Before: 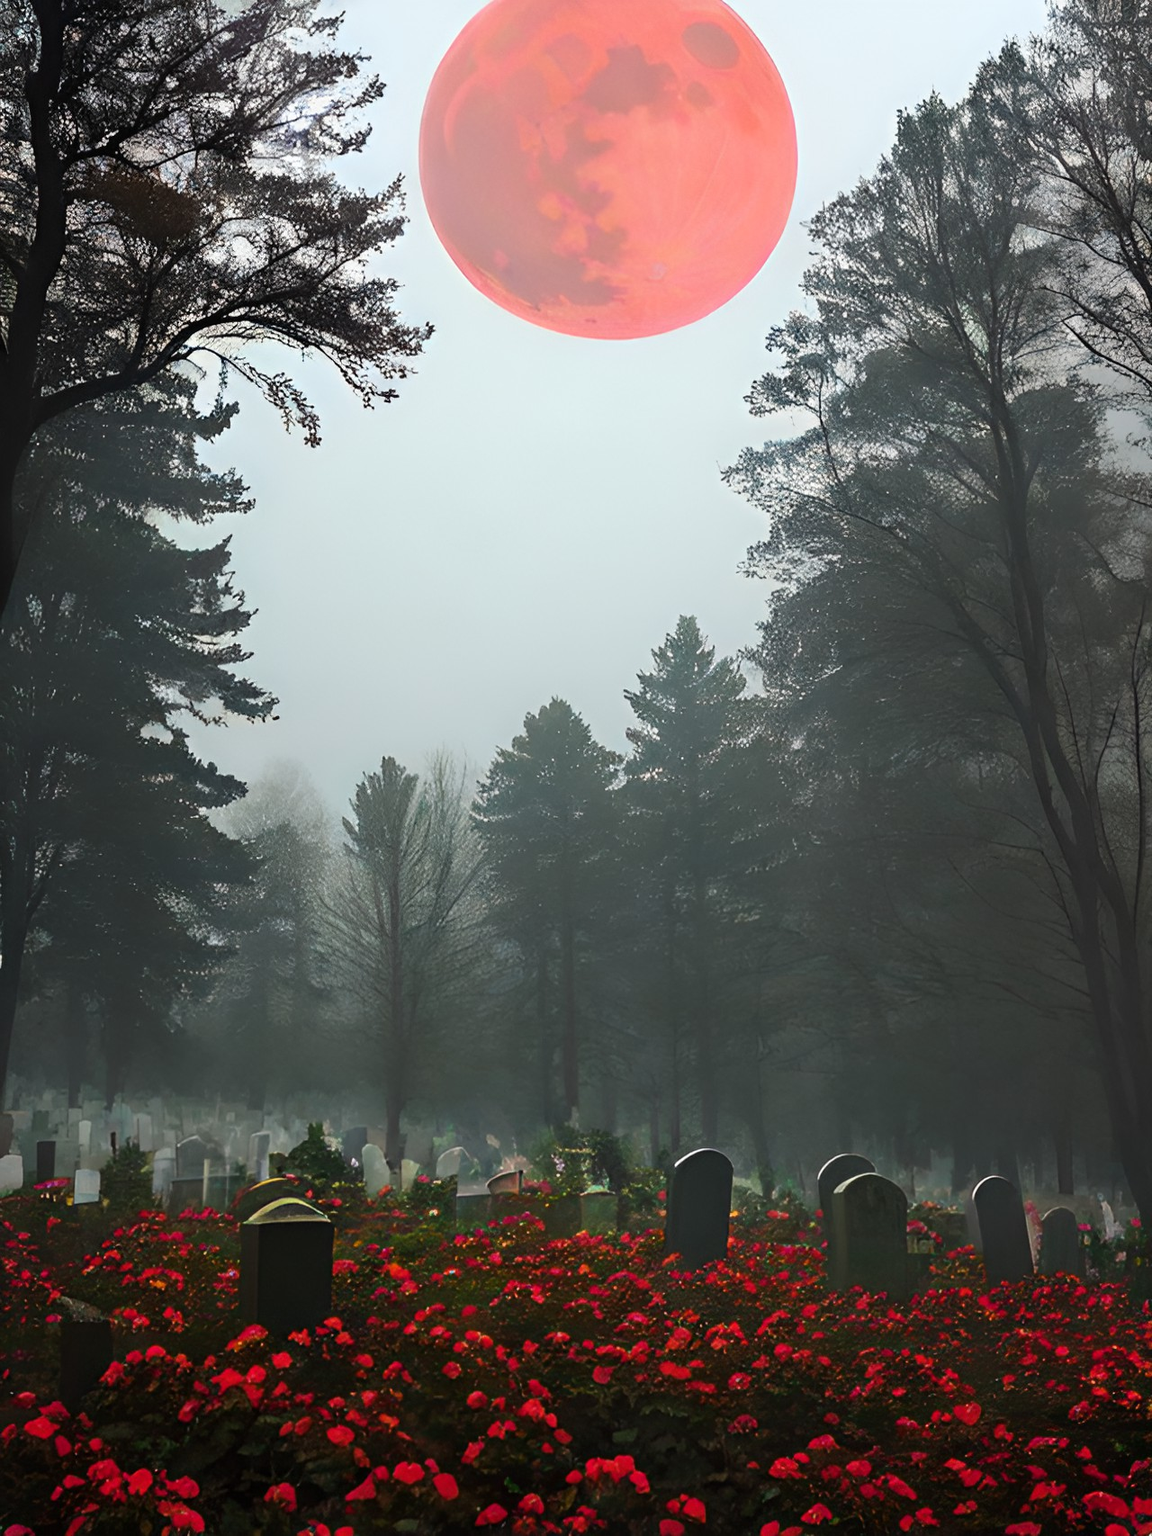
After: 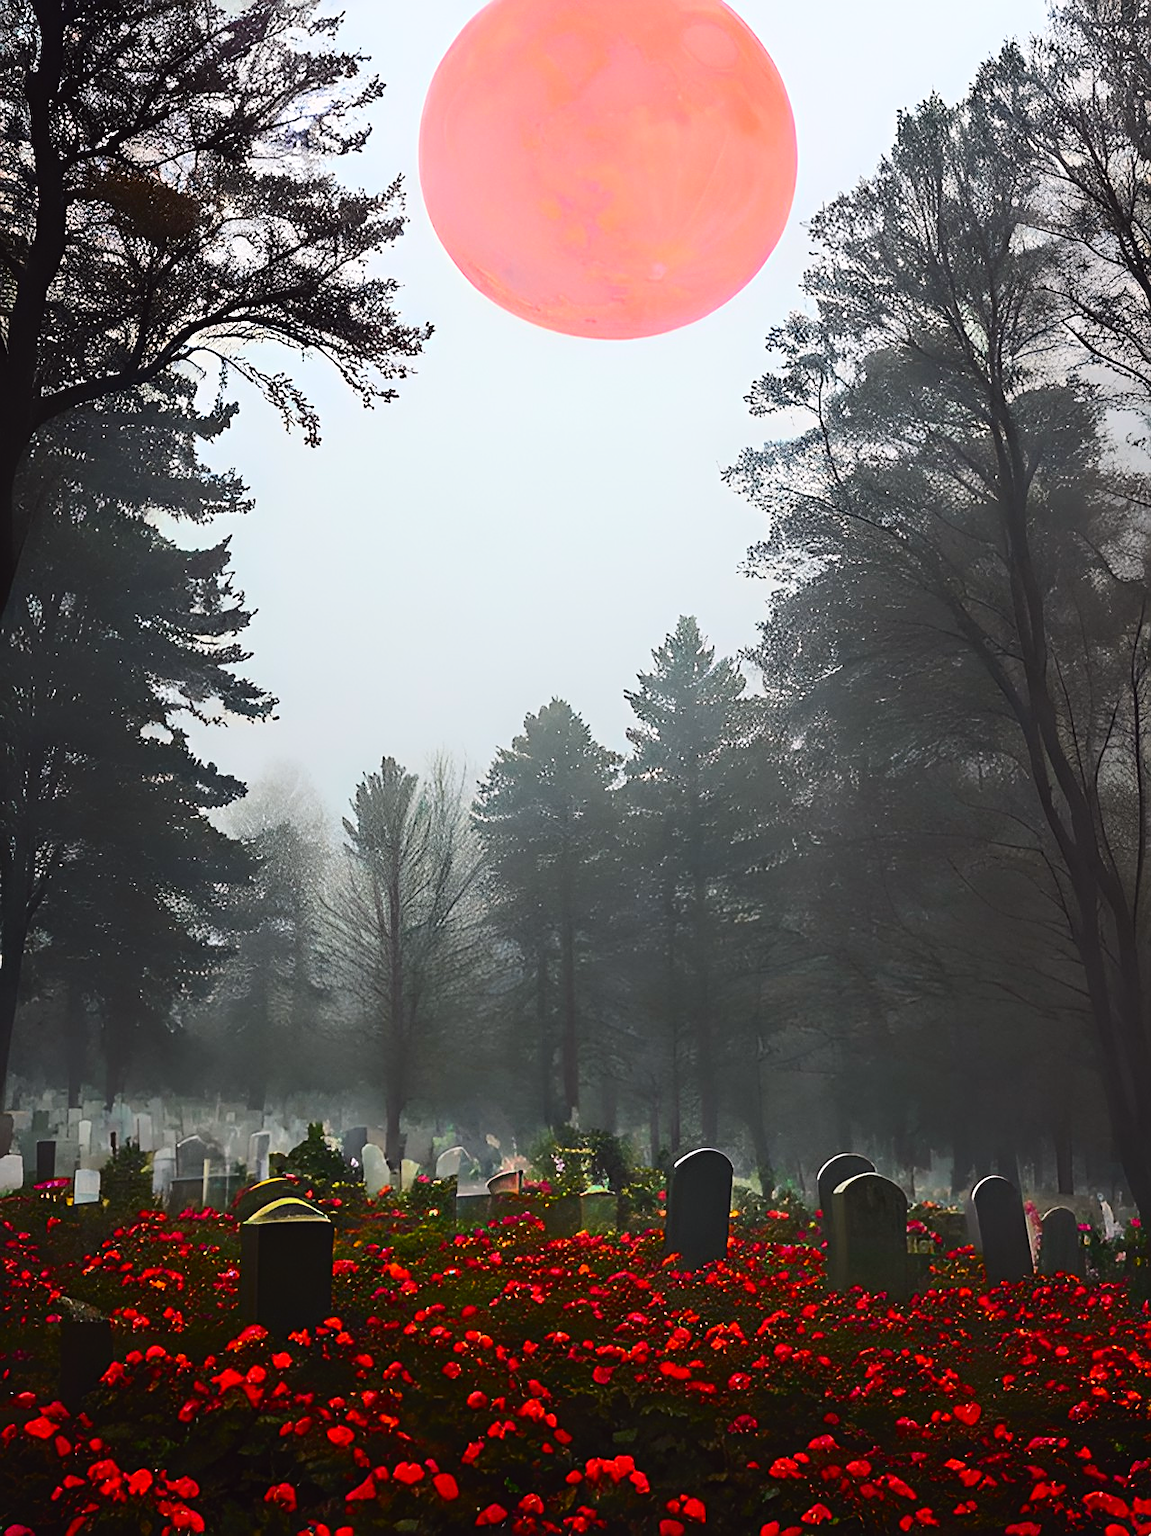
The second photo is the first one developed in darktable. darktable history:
tone curve: curves: ch0 [(0, 0.023) (0.103, 0.087) (0.295, 0.297) (0.445, 0.531) (0.553, 0.665) (0.735, 0.843) (0.994, 1)]; ch1 [(0, 0) (0.414, 0.395) (0.447, 0.447) (0.485, 0.495) (0.512, 0.523) (0.542, 0.581) (0.581, 0.632) (0.646, 0.715) (1, 1)]; ch2 [(0, 0) (0.369, 0.388) (0.449, 0.431) (0.478, 0.471) (0.516, 0.517) (0.579, 0.624) (0.674, 0.775) (1, 1)], color space Lab, independent channels, preserve colors none
sharpen: on, module defaults
